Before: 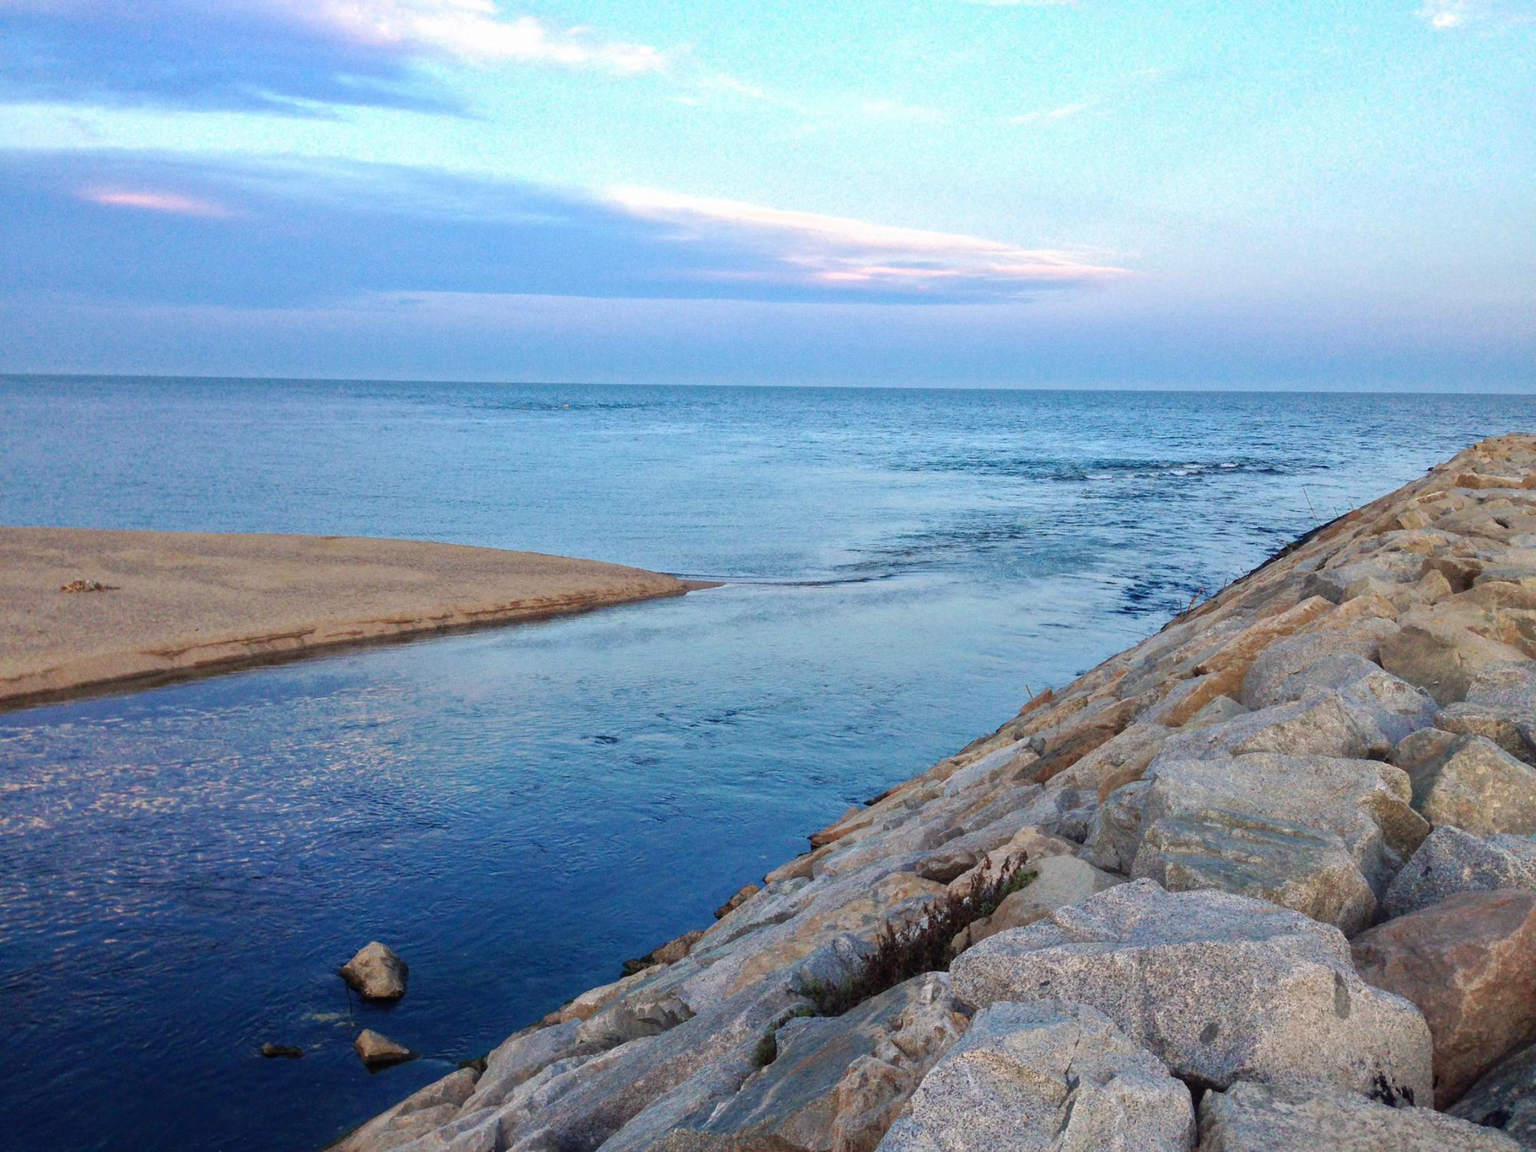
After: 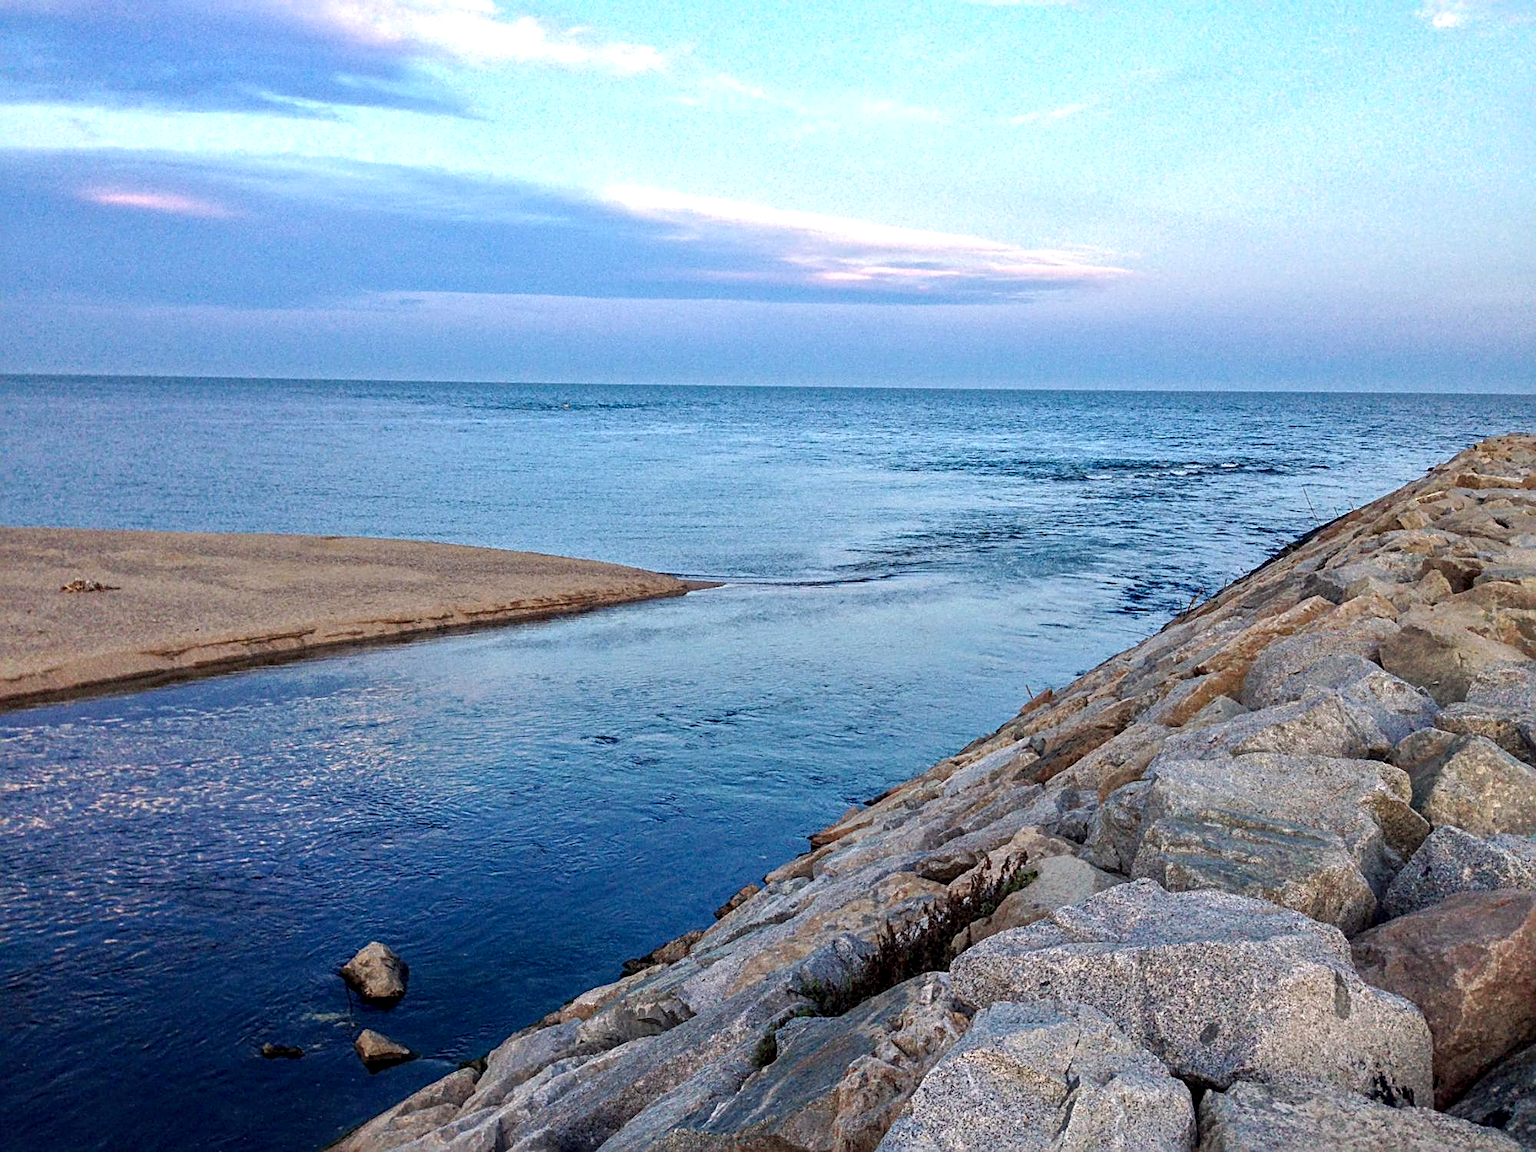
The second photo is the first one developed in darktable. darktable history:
local contrast: highlights 40%, shadows 60%, detail 136%, midtone range 0.514
white balance: red 1.004, blue 1.024
sharpen: radius 2.676, amount 0.669
